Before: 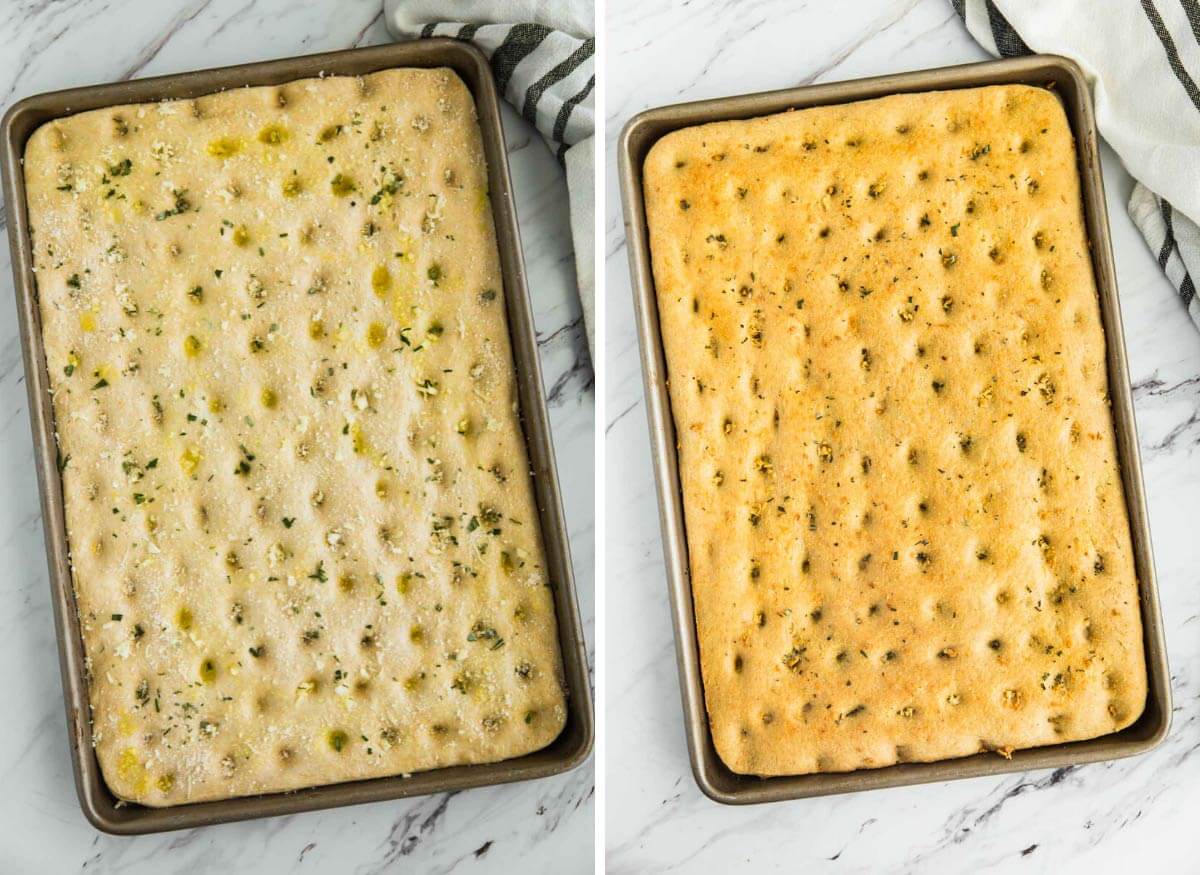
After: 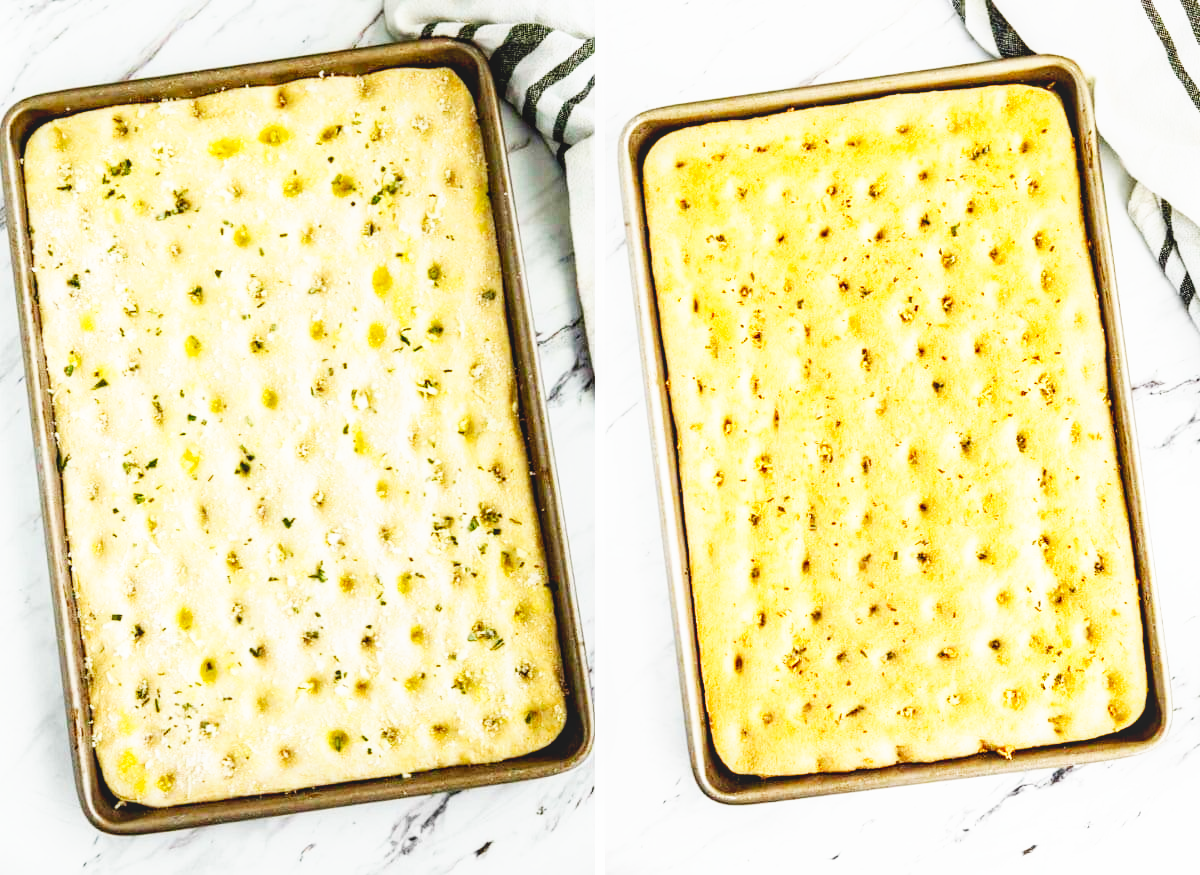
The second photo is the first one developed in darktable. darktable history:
local contrast: detail 109%
base curve: curves: ch0 [(0, 0) (0.007, 0.004) (0.027, 0.03) (0.046, 0.07) (0.207, 0.54) (0.442, 0.872) (0.673, 0.972) (1, 1)], preserve colors none
tone equalizer: edges refinement/feathering 500, mask exposure compensation -1.57 EV, preserve details no
exposure: black level correction 0.009, exposure 0.116 EV, compensate highlight preservation false
